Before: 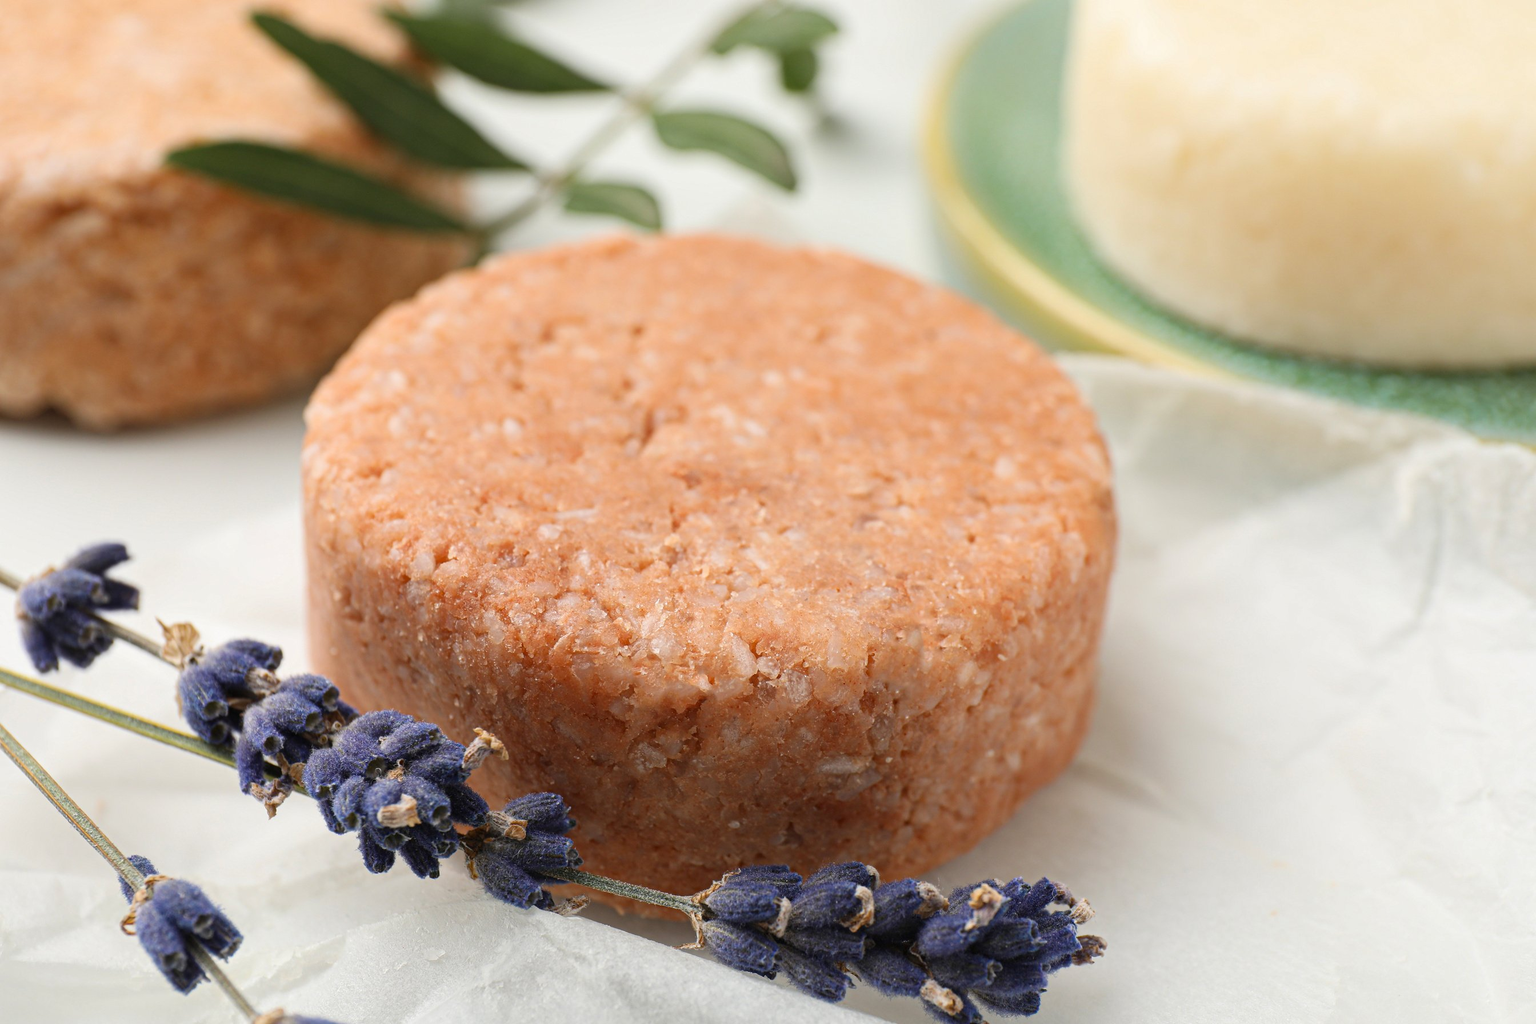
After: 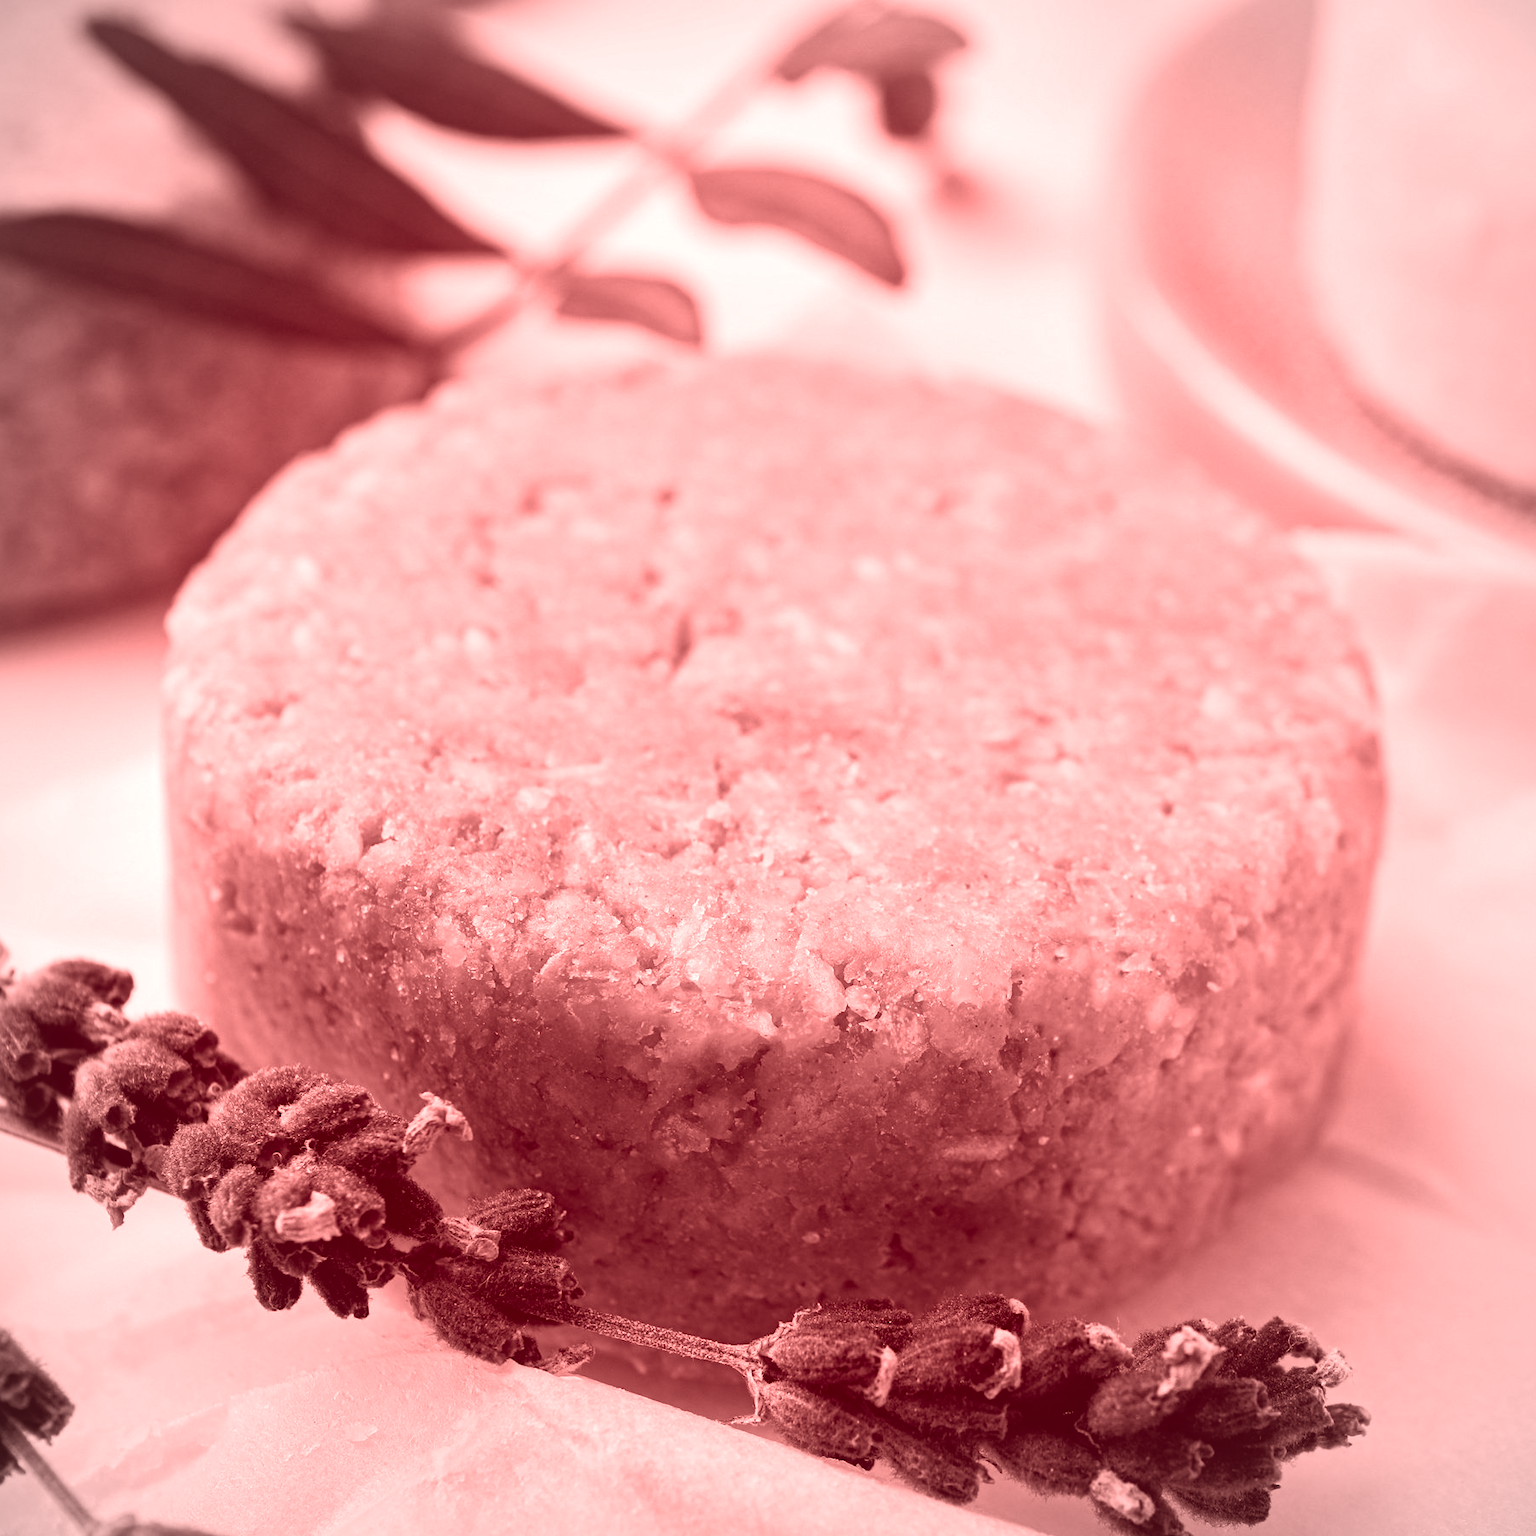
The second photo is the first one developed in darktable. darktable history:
colorize: saturation 60%, source mix 100%
tone curve: curves: ch0 [(0, 0) (0.003, 0.019) (0.011, 0.019) (0.025, 0.022) (0.044, 0.026) (0.069, 0.032) (0.1, 0.052) (0.136, 0.081) (0.177, 0.123) (0.224, 0.17) (0.277, 0.219) (0.335, 0.276) (0.399, 0.344) (0.468, 0.421) (0.543, 0.508) (0.623, 0.604) (0.709, 0.705) (0.801, 0.797) (0.898, 0.894) (1, 1)], preserve colors none
rgb levels: mode RGB, independent channels, levels [[0, 0.5, 1], [0, 0.521, 1], [0, 0.536, 1]]
crop and rotate: left 12.648%, right 20.685%
local contrast: mode bilateral grid, contrast 20, coarseness 50, detail 120%, midtone range 0.2
color contrast: green-magenta contrast 0.85, blue-yellow contrast 1.25, unbound 0
vignetting: fall-off radius 60.65%
